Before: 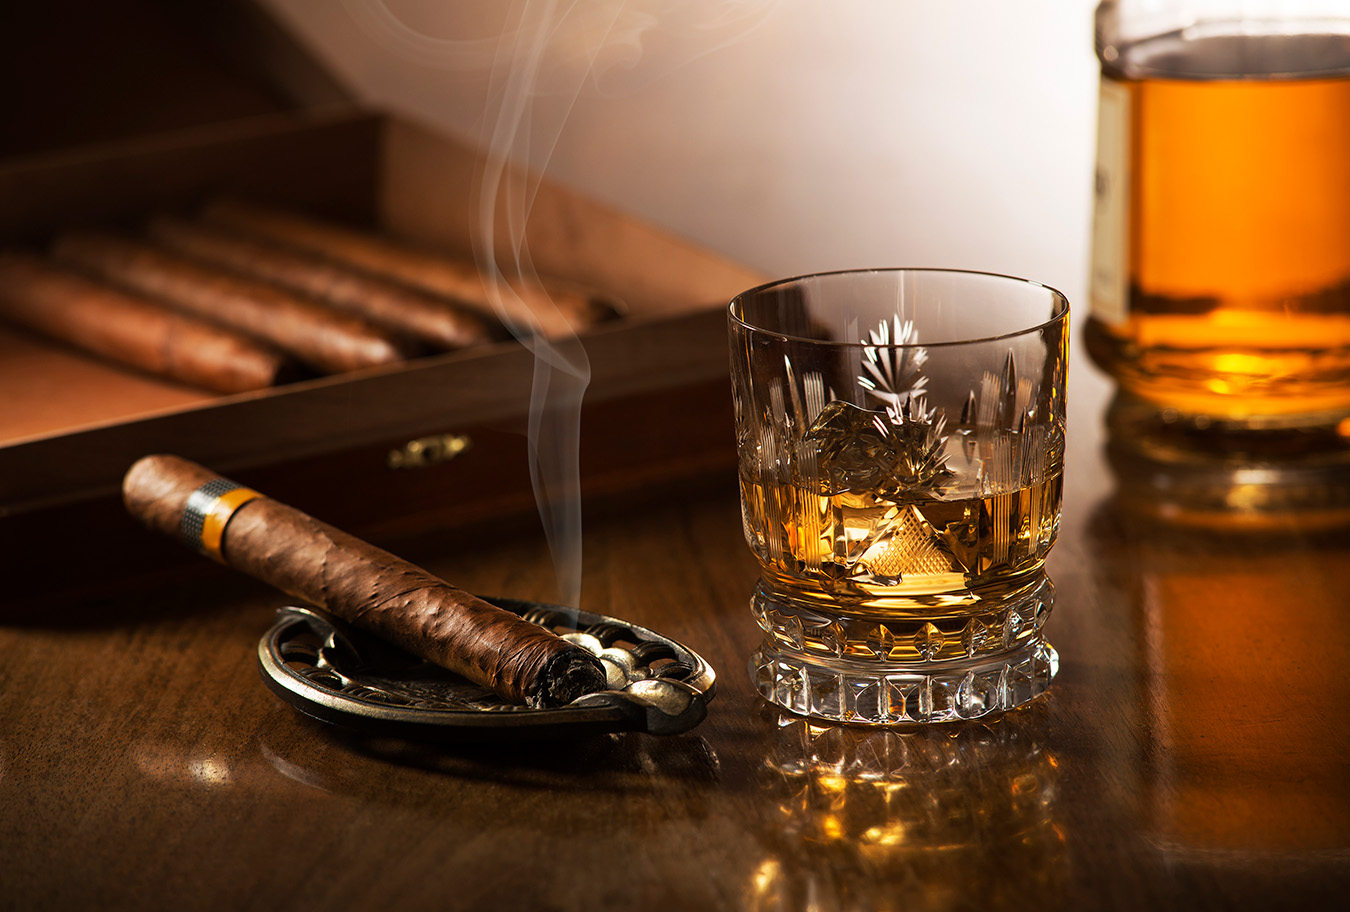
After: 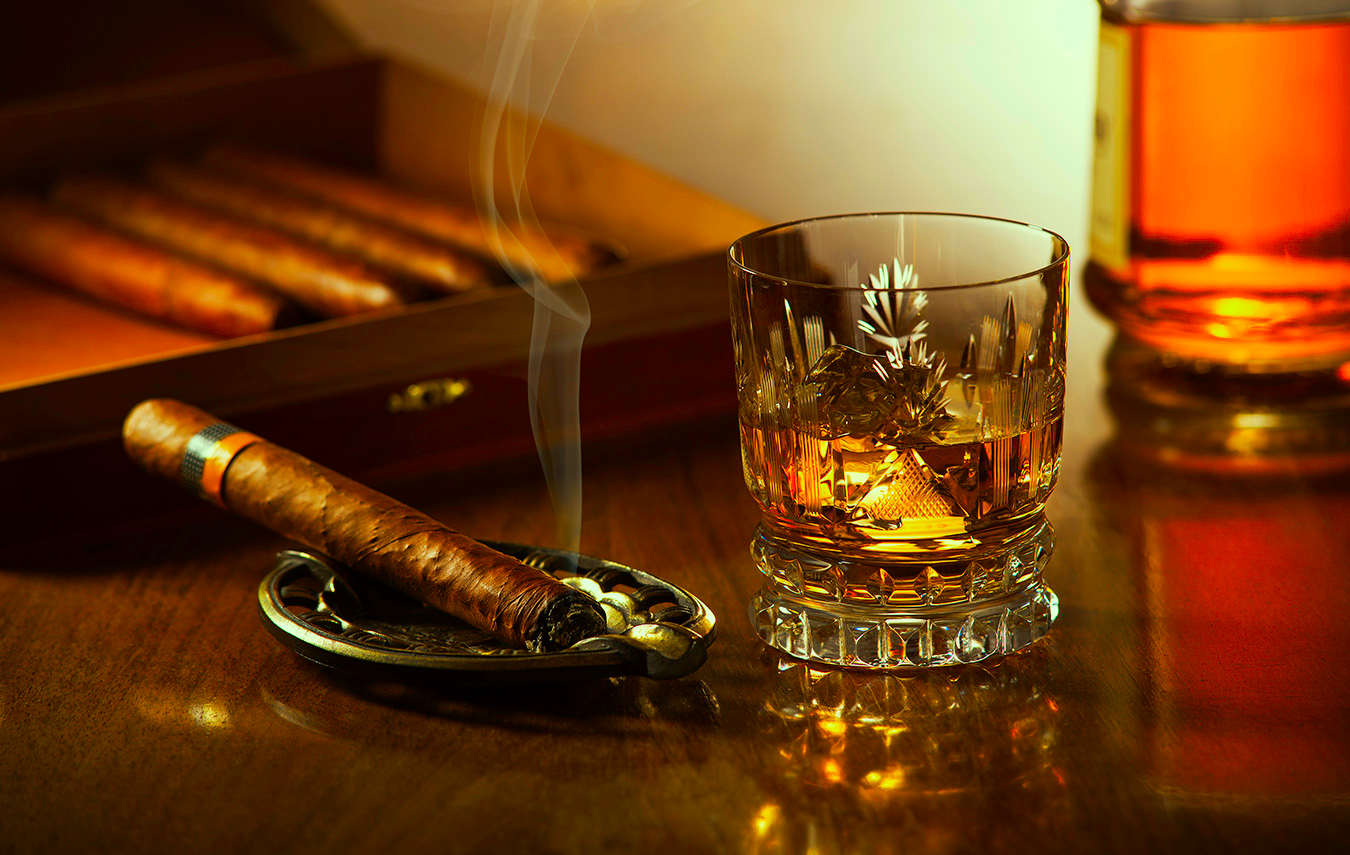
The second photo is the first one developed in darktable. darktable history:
crop and rotate: top 6.25%
color correction: highlights a* -10.77, highlights b* 9.8, saturation 1.72
